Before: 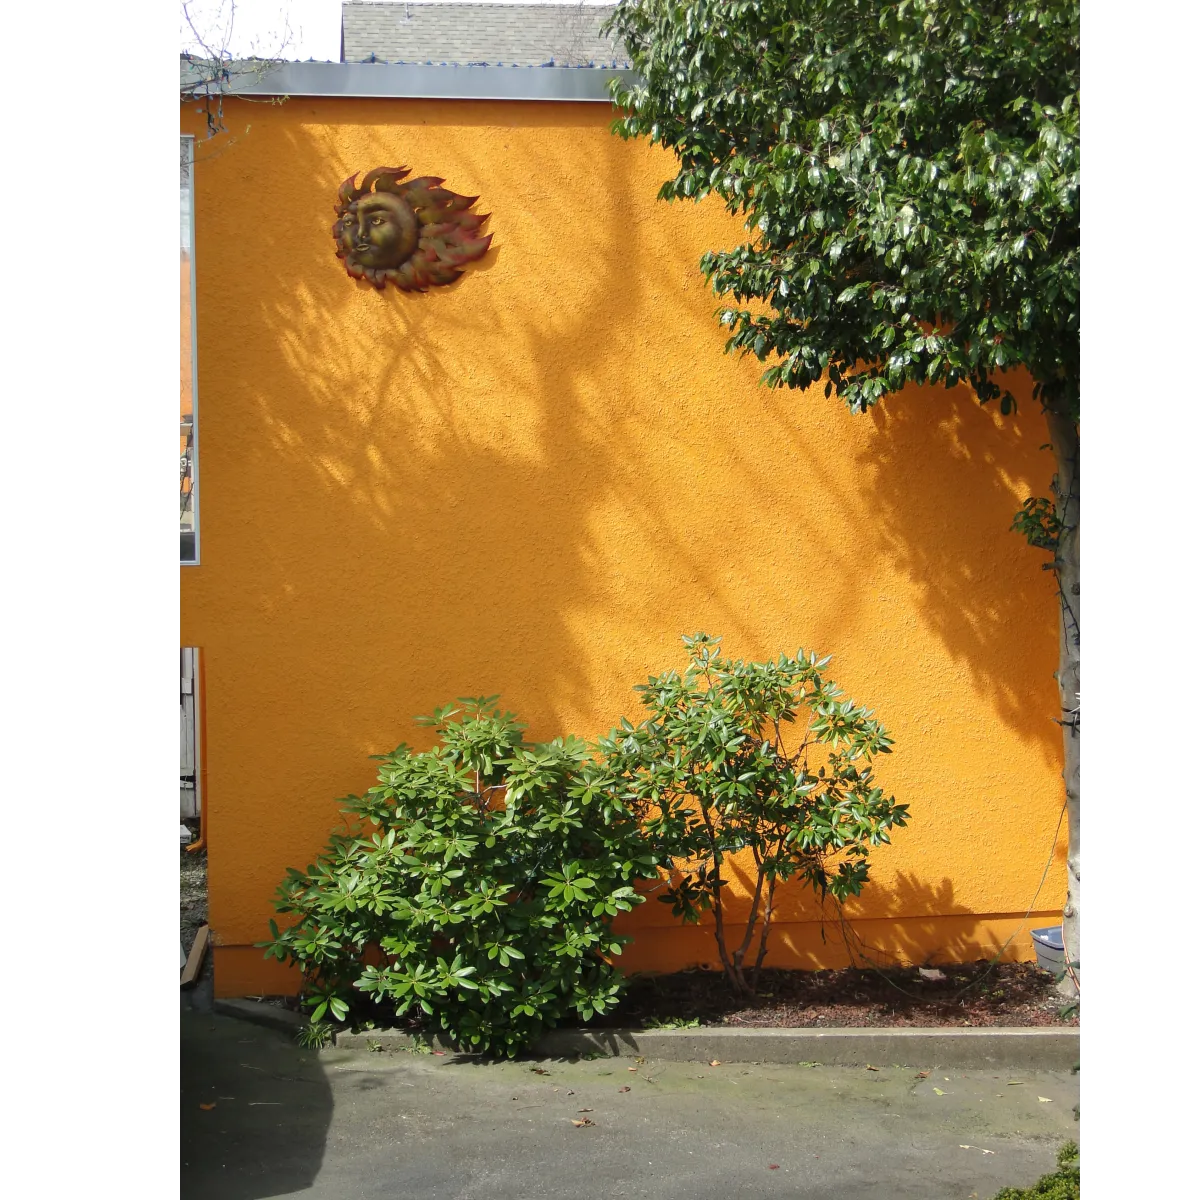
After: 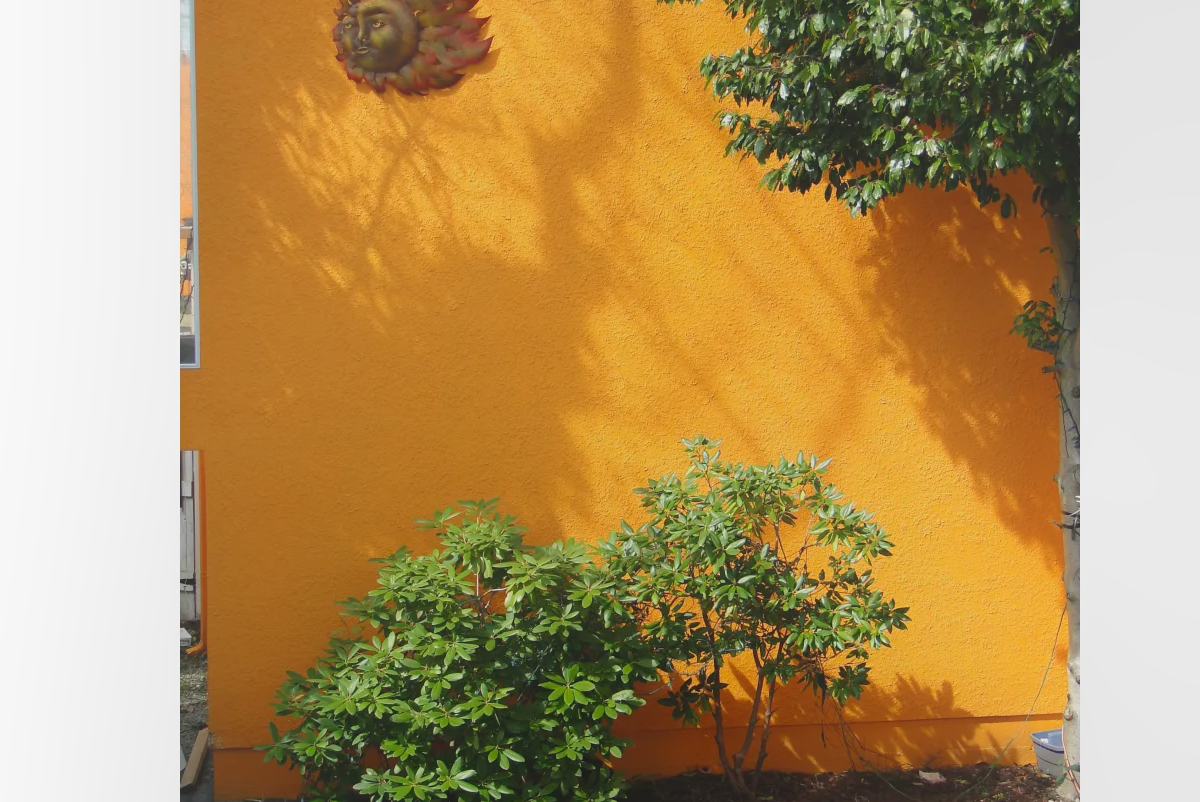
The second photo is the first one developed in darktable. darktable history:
local contrast: detail 71%
crop: top 16.461%, bottom 16.696%
